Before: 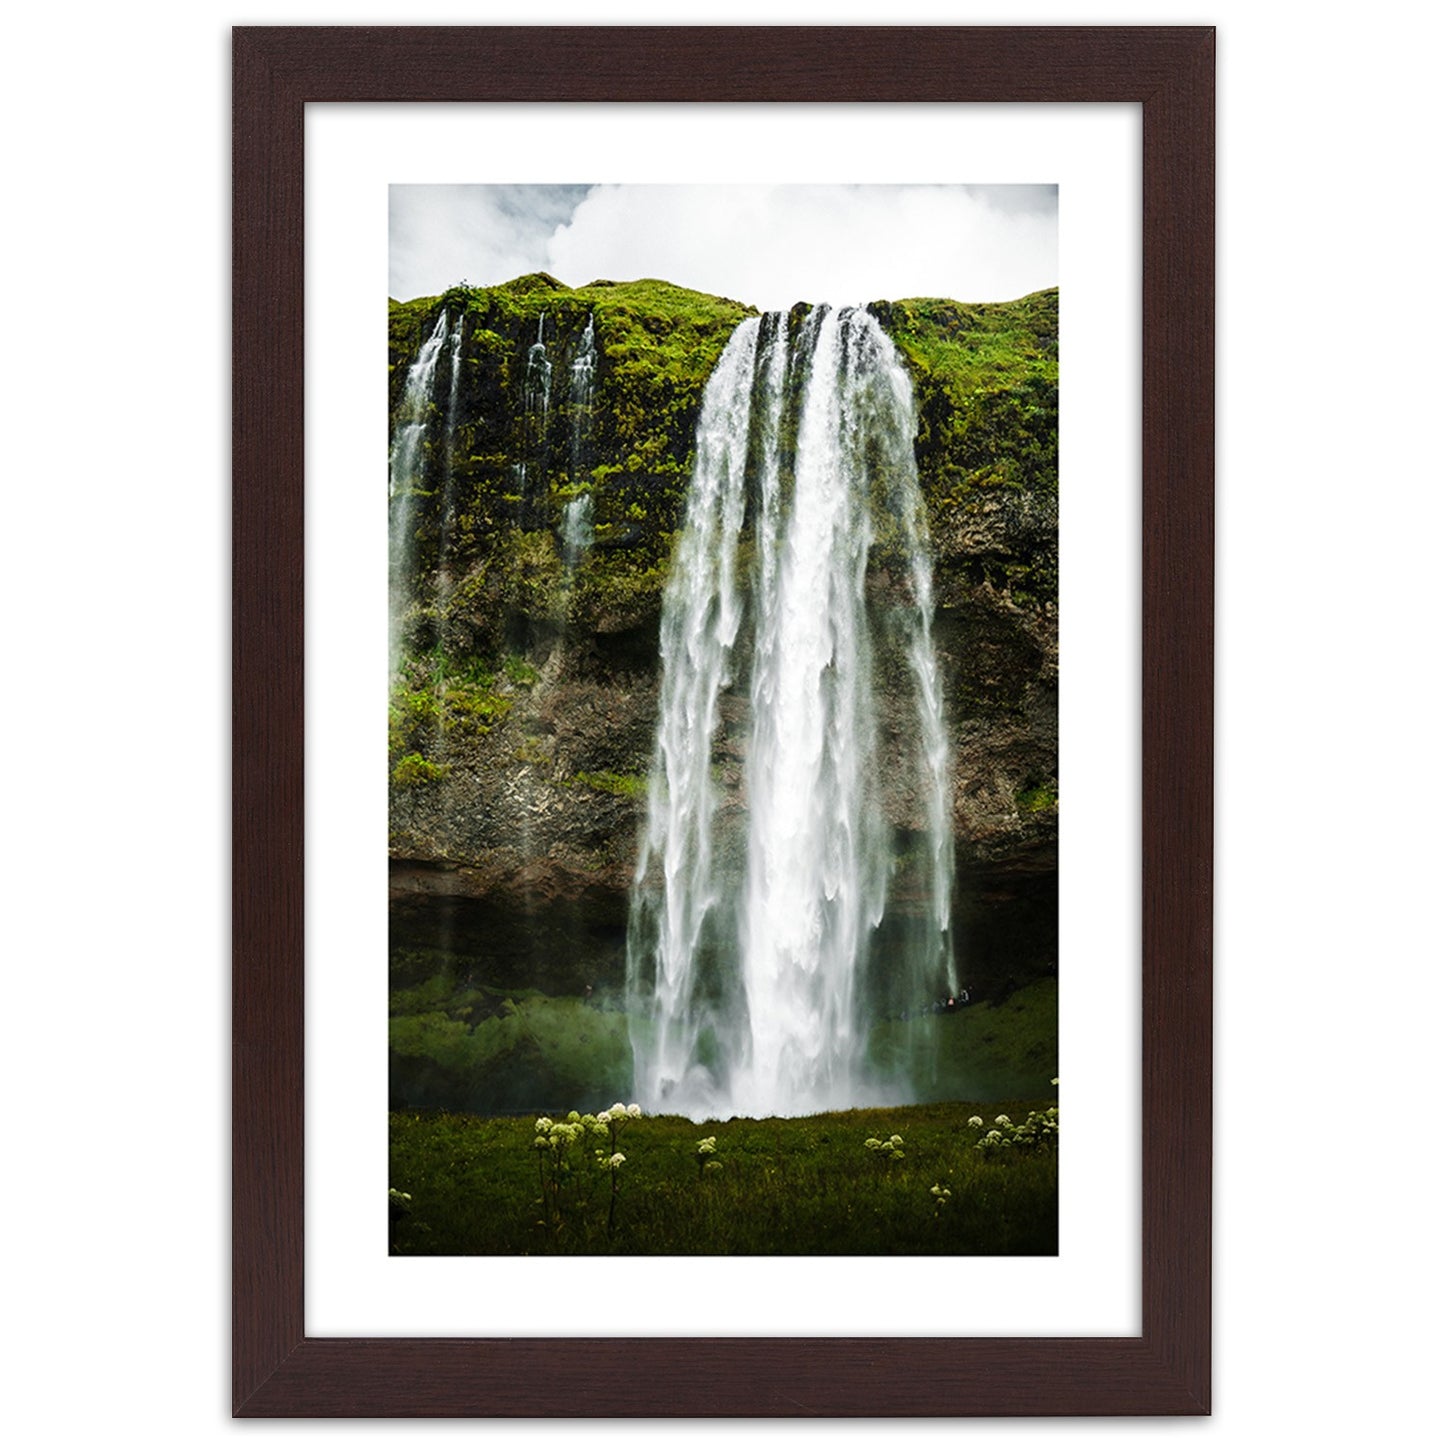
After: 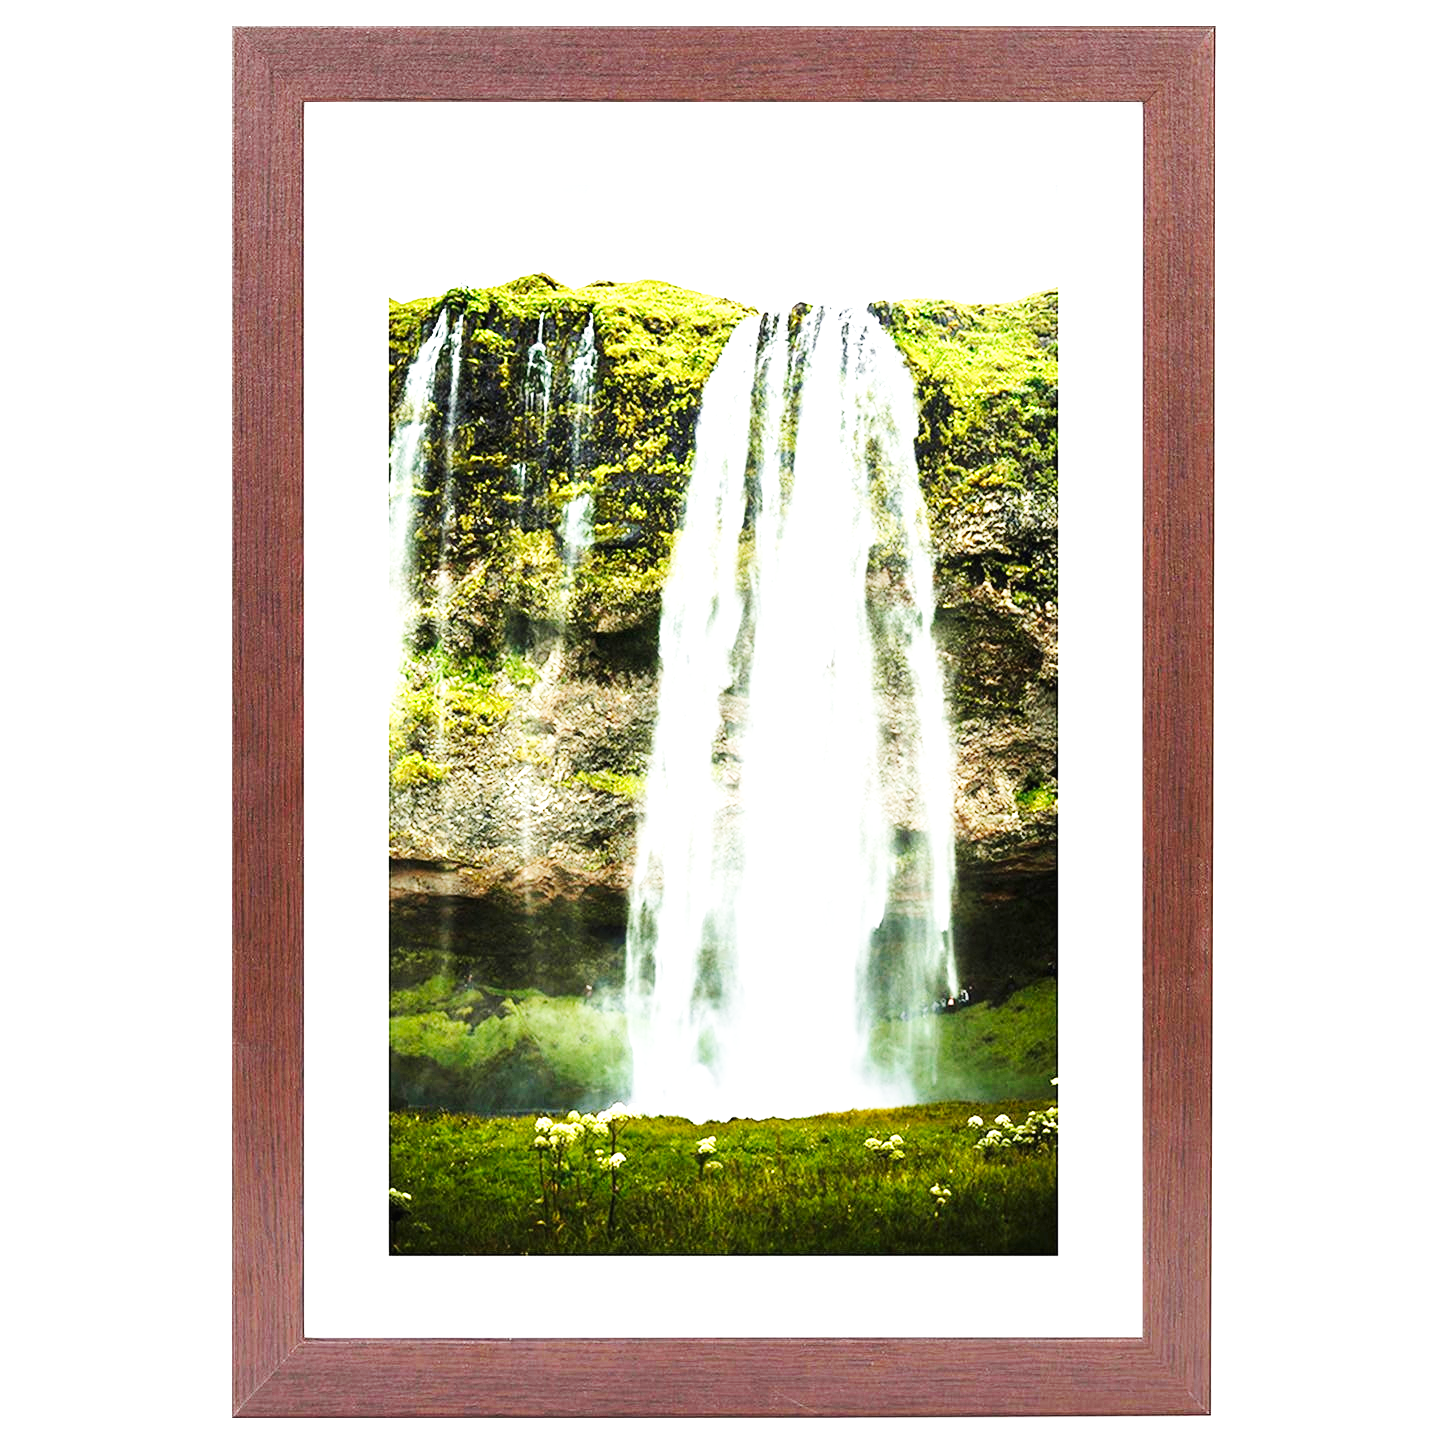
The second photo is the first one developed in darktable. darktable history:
exposure: black level correction 0, exposure 1.464 EV, compensate highlight preservation false
base curve: curves: ch0 [(0, 0.003) (0.001, 0.002) (0.006, 0.004) (0.02, 0.022) (0.048, 0.086) (0.094, 0.234) (0.162, 0.431) (0.258, 0.629) (0.385, 0.8) (0.548, 0.918) (0.751, 0.988) (1, 1)], preserve colors none
